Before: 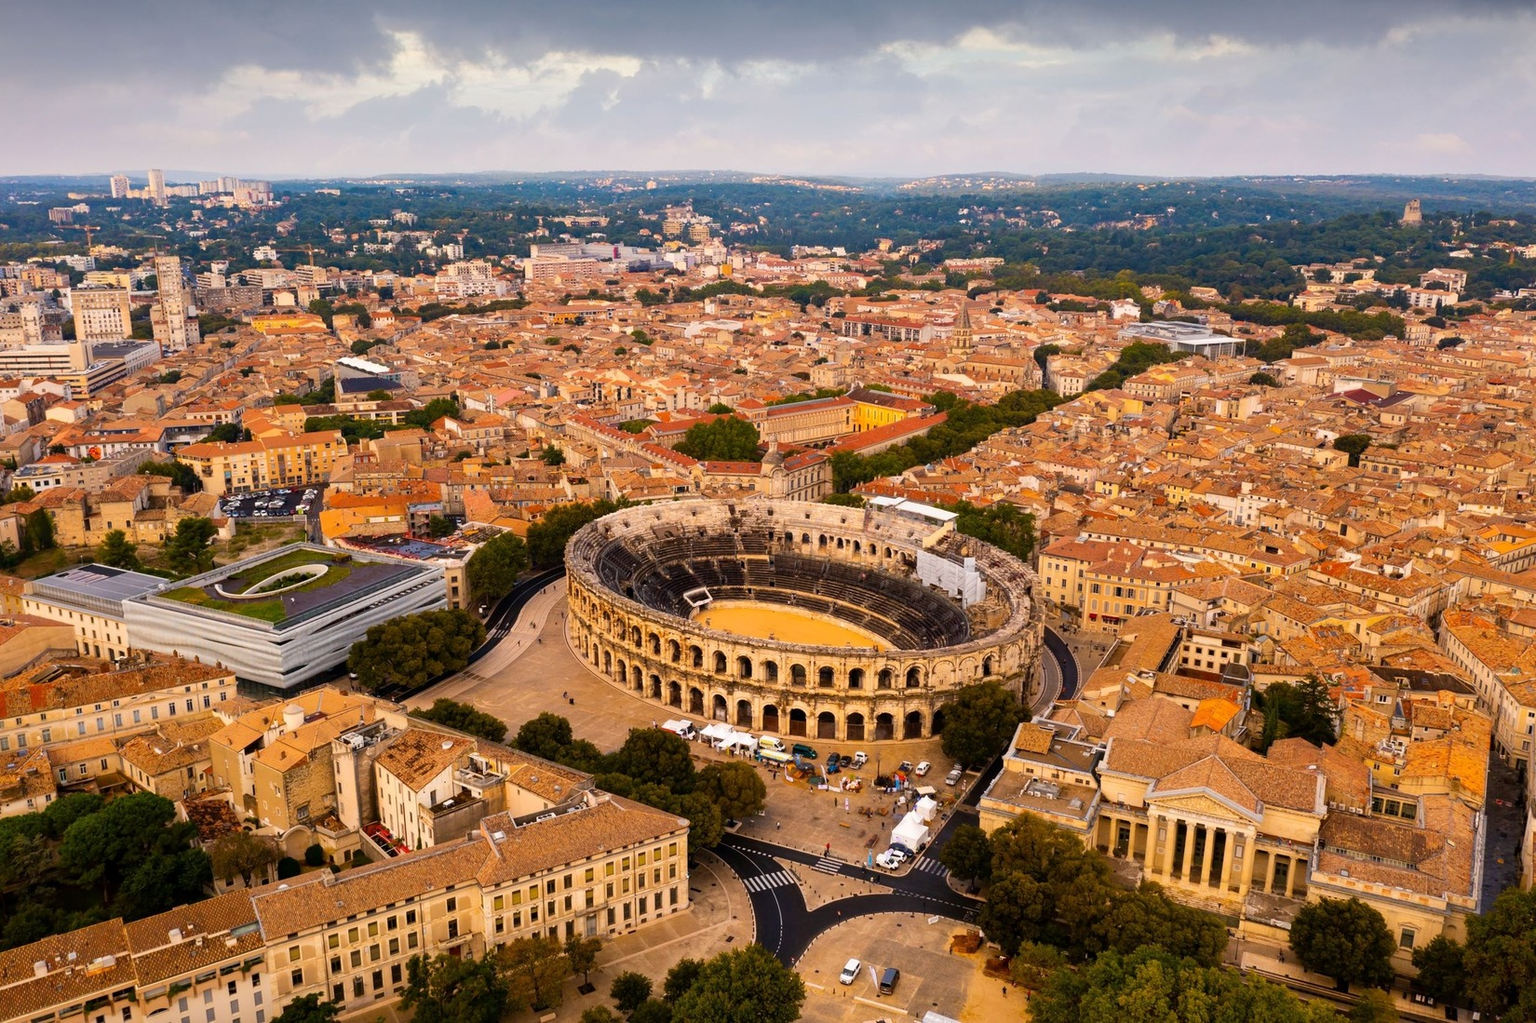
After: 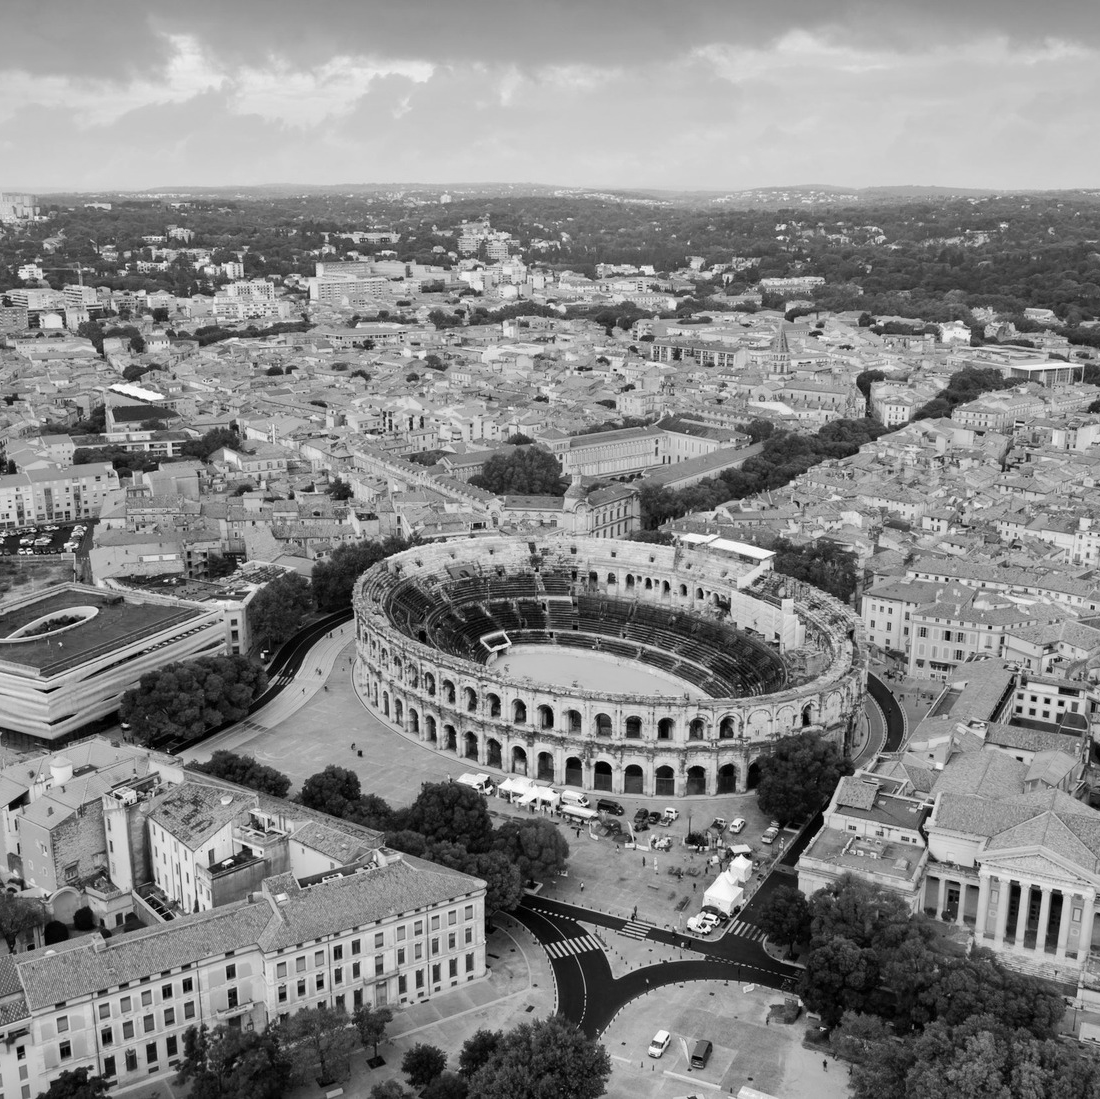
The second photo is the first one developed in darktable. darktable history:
crop and rotate: left 15.446%, right 17.836%
base curve: curves: ch0 [(0, 0) (0.262, 0.32) (0.722, 0.705) (1, 1)]
monochrome: on, module defaults
color contrast: green-magenta contrast 0, blue-yellow contrast 0
